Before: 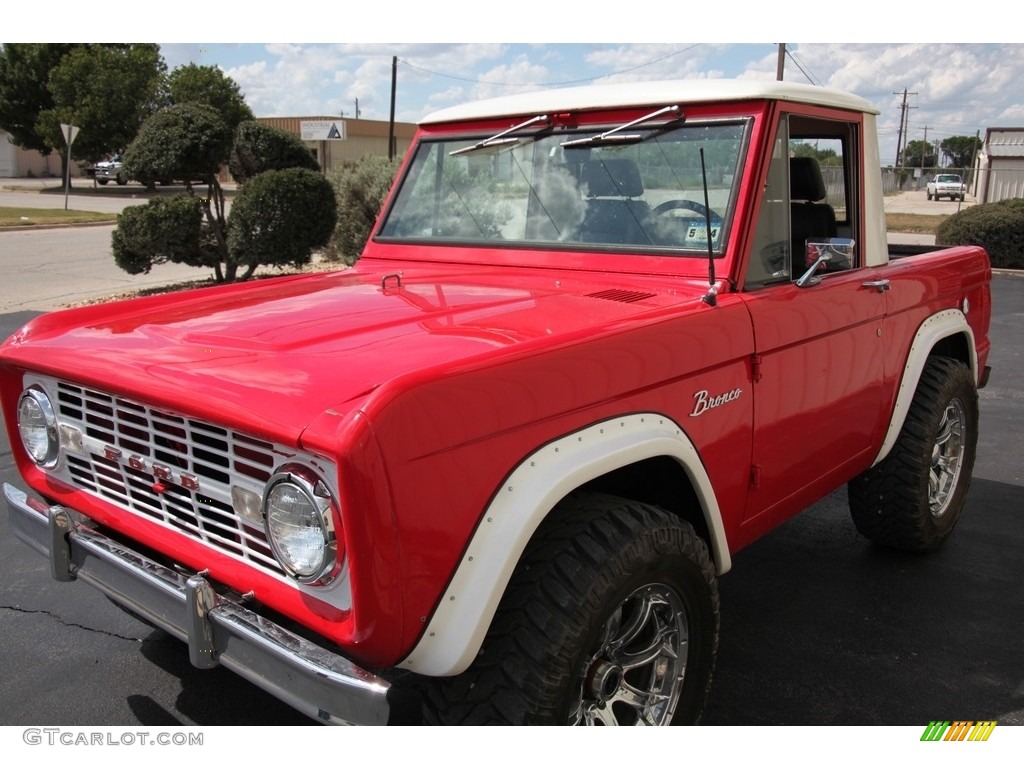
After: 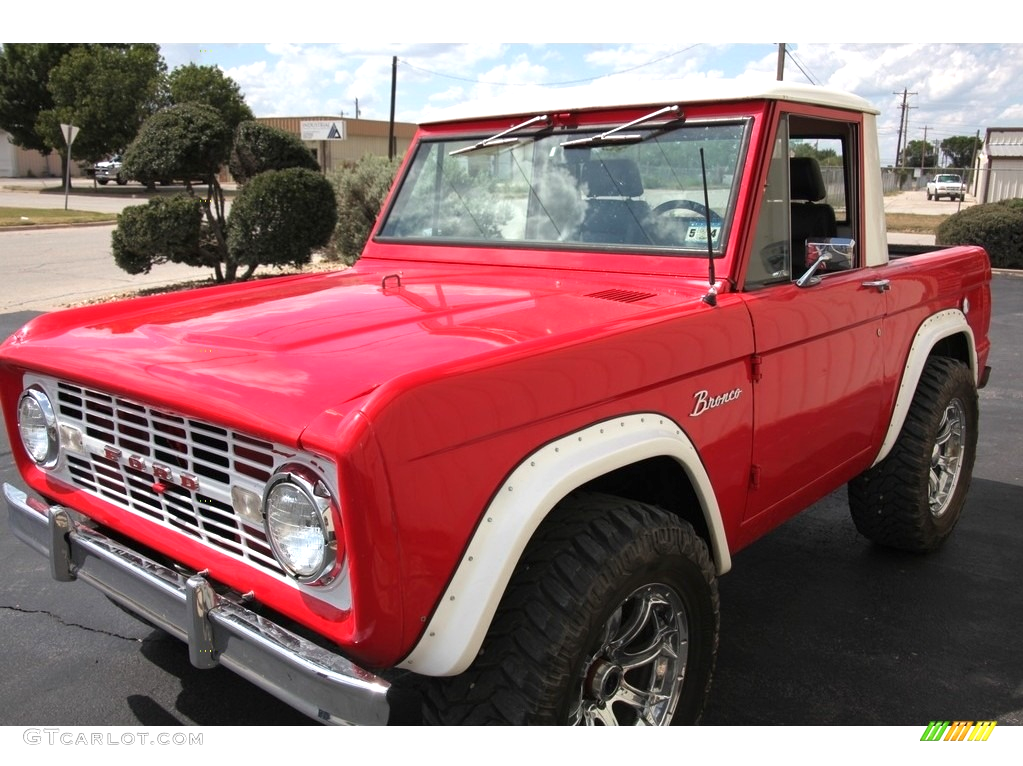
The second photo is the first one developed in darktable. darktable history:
crop: top 0.032%, bottom 0.189%
exposure: black level correction 0, exposure 0.498 EV, compensate highlight preservation false
